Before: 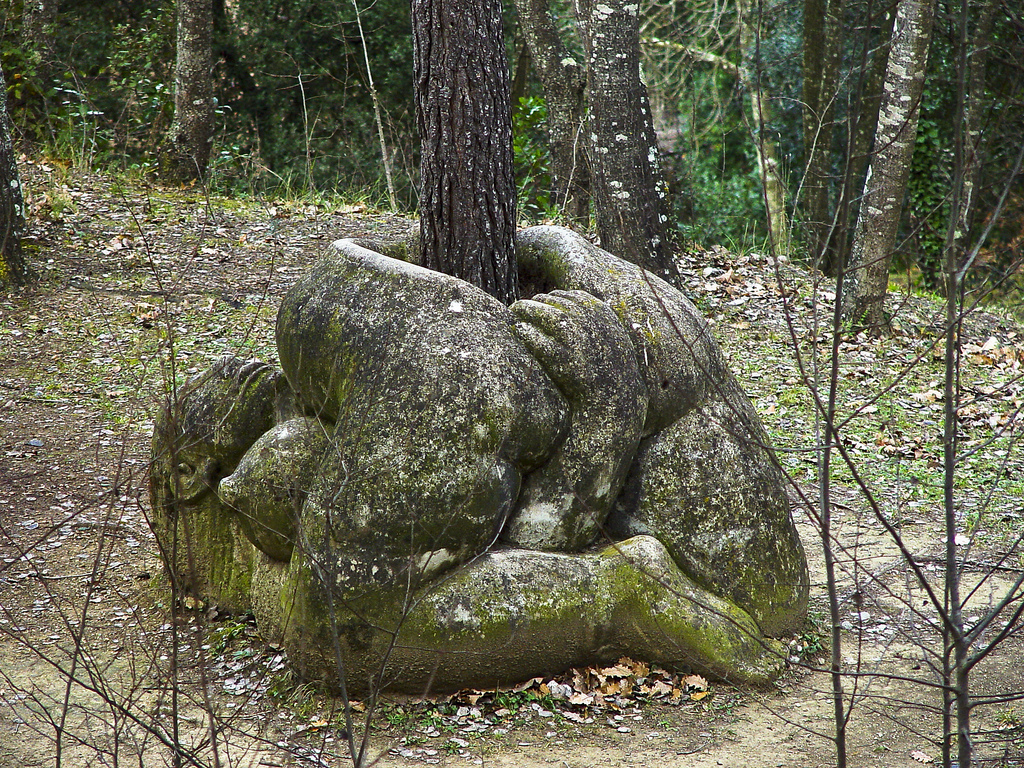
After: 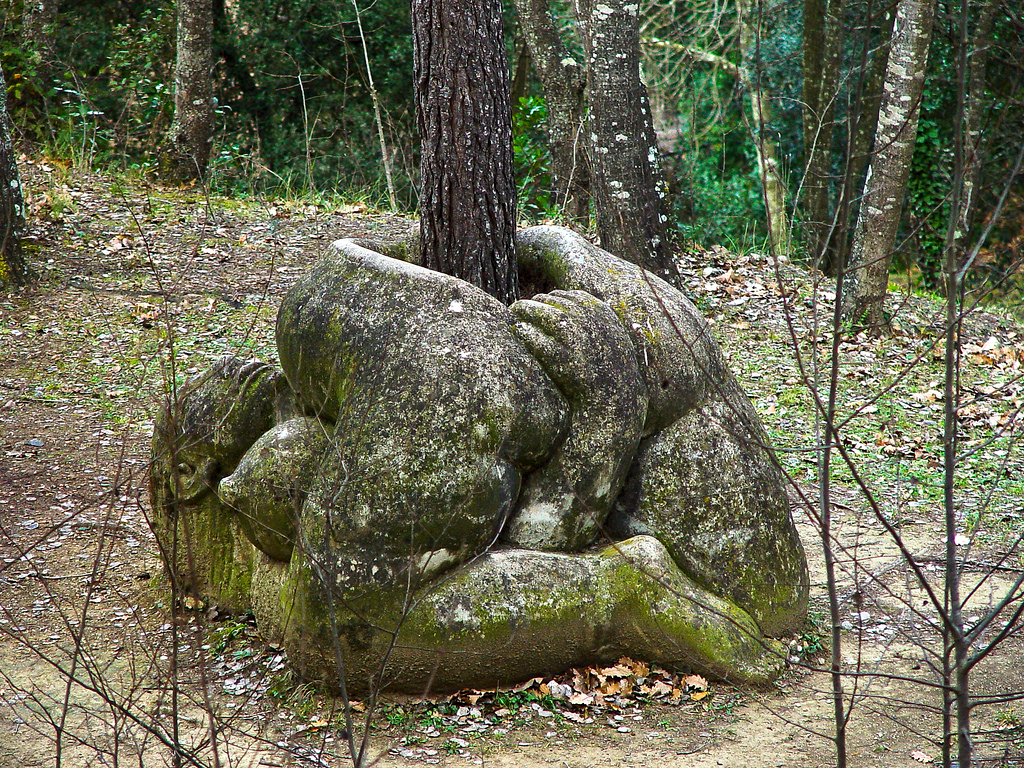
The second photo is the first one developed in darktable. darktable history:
shadows and highlights: radius 169.8, shadows 26.81, white point adjustment 2.98, highlights -68.29, soften with gaussian
